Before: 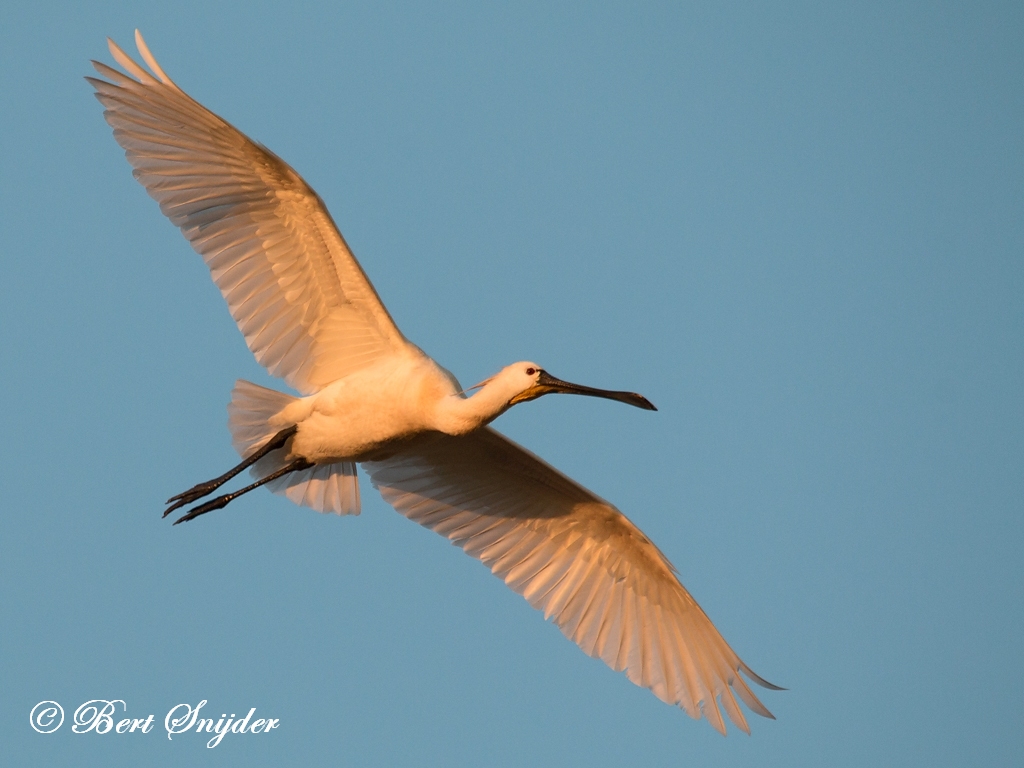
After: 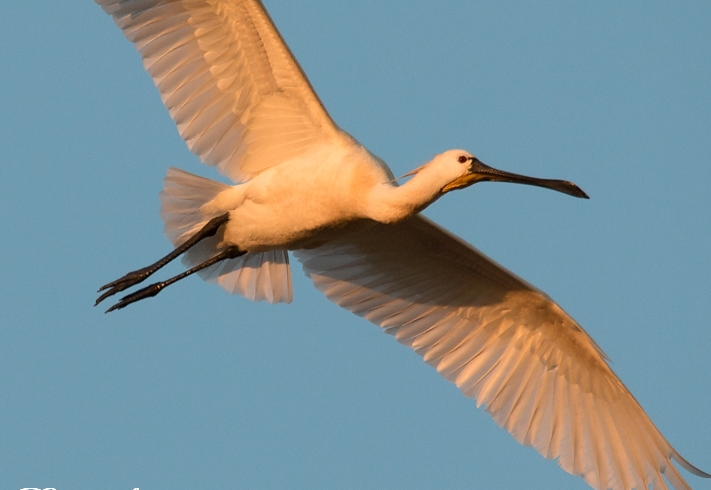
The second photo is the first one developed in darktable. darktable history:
crop: left 6.708%, top 27.656%, right 23.846%, bottom 8.518%
